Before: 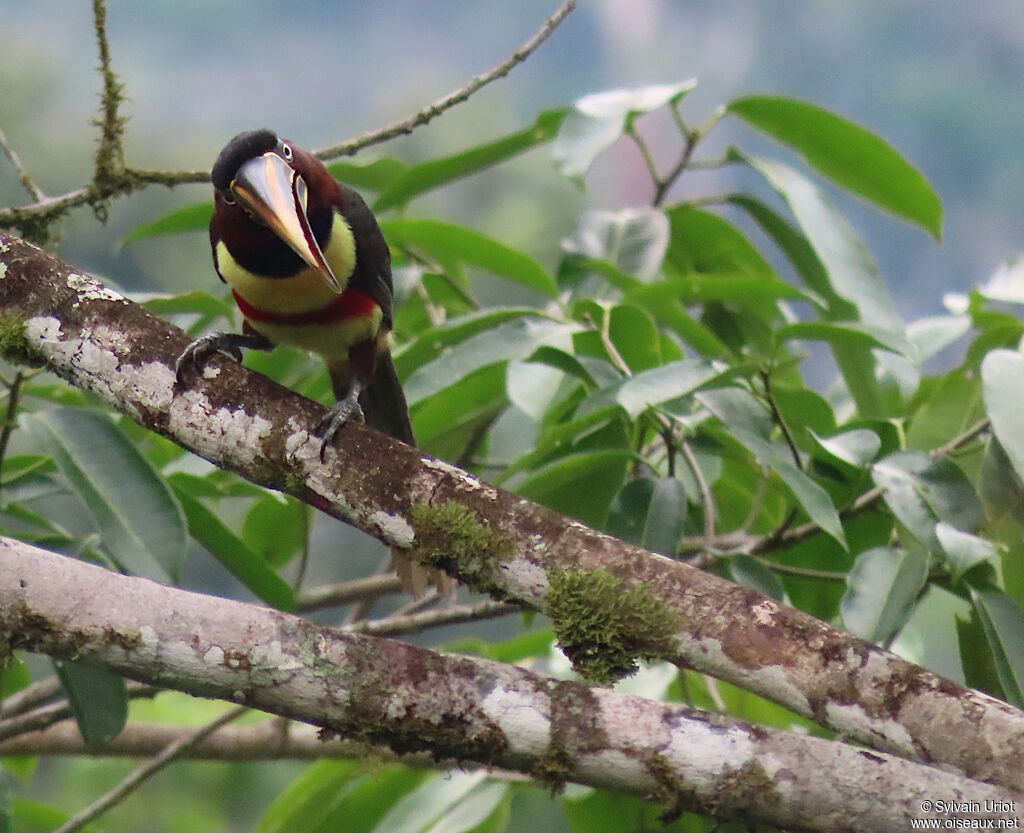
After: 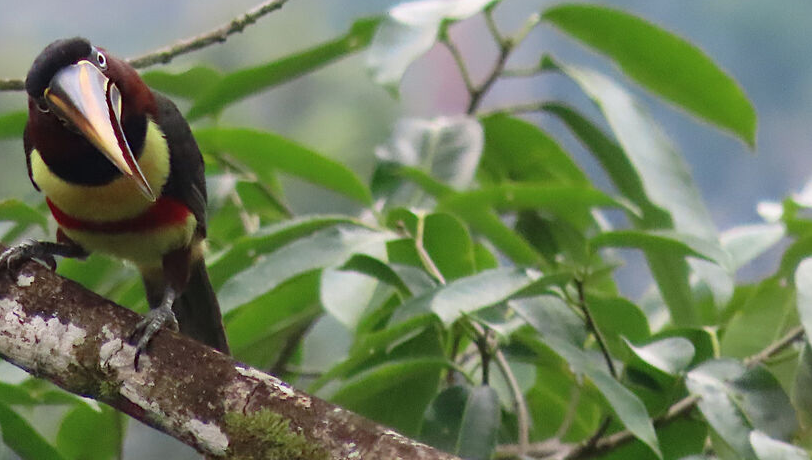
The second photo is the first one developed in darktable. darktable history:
crop: left 18.243%, top 11.086%, right 2.417%, bottom 33.599%
